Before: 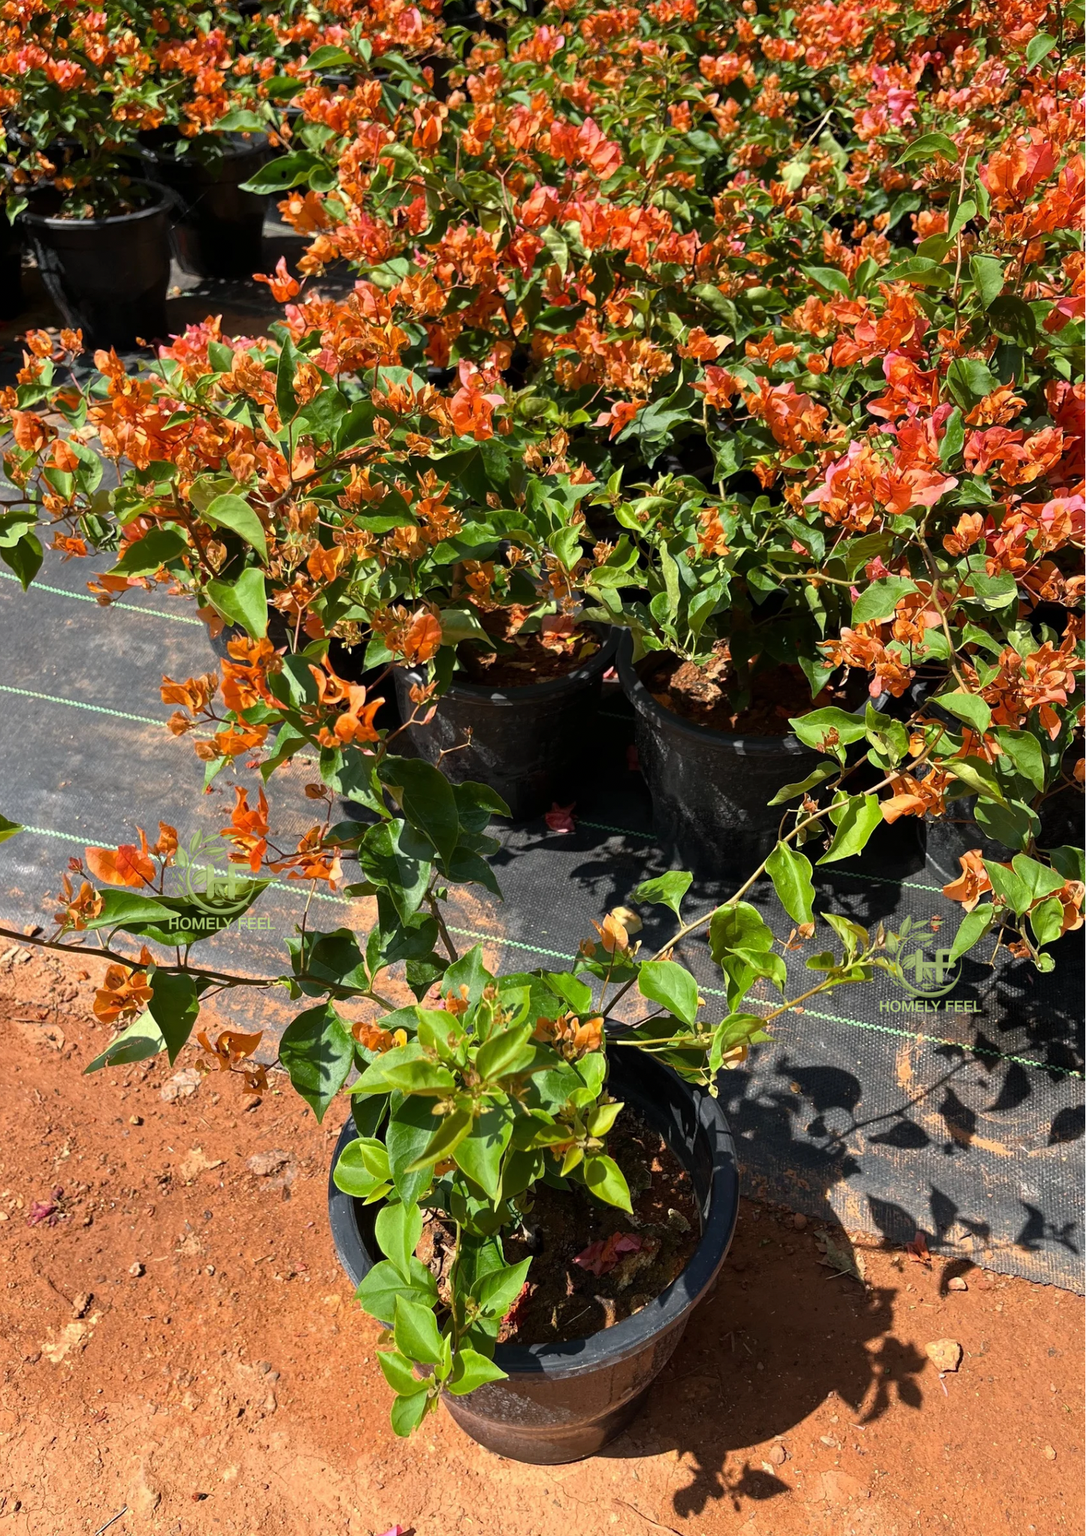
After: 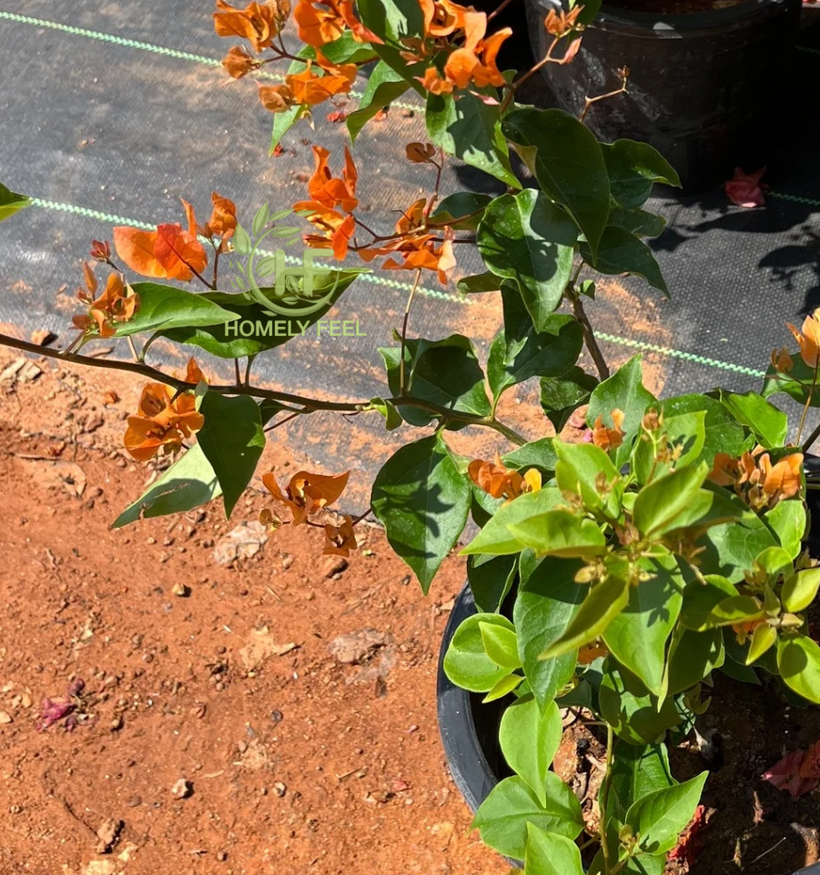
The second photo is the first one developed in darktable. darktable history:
crop: top 44.097%, right 43.236%, bottom 13.04%
